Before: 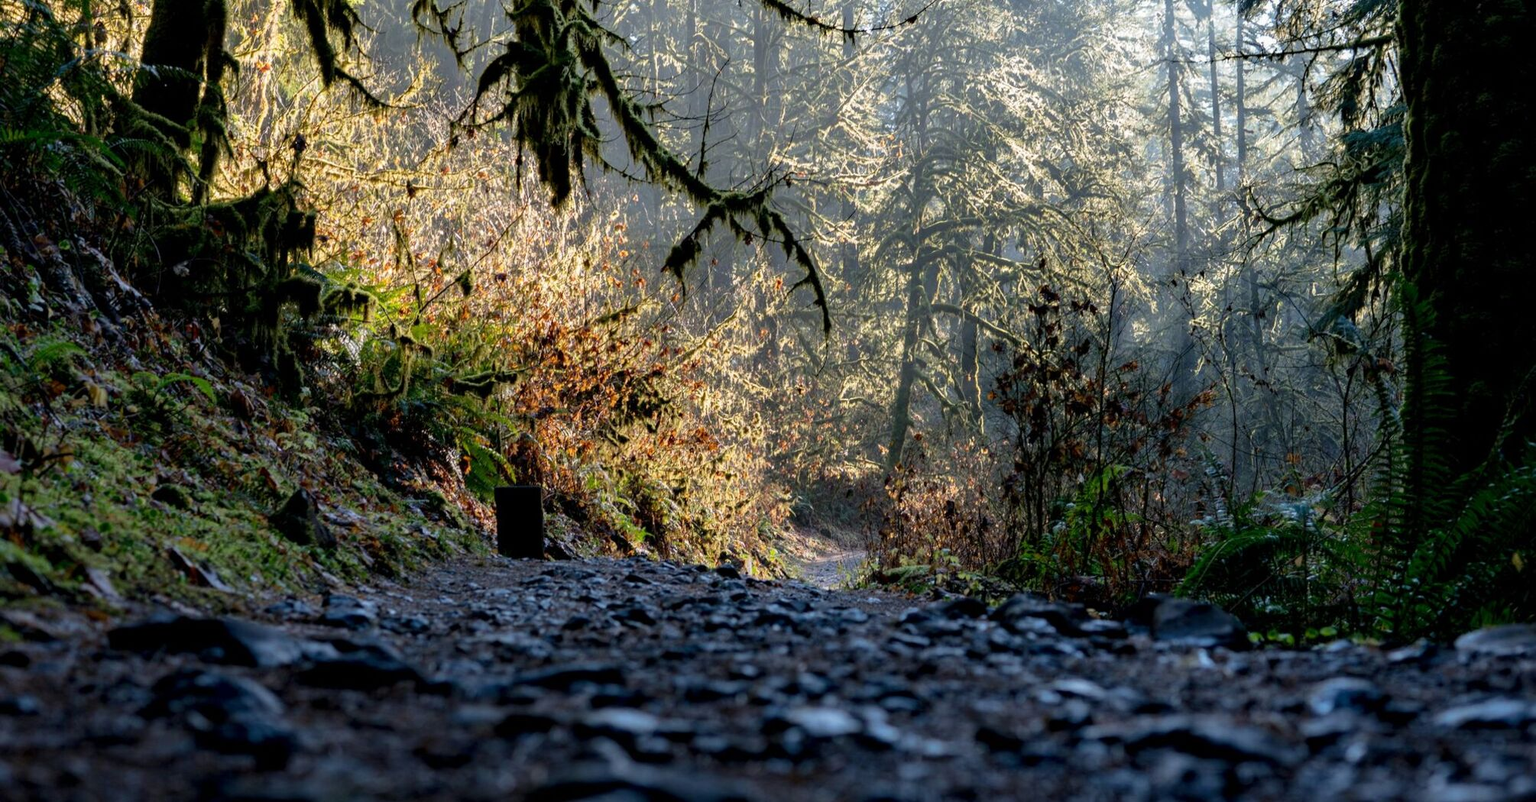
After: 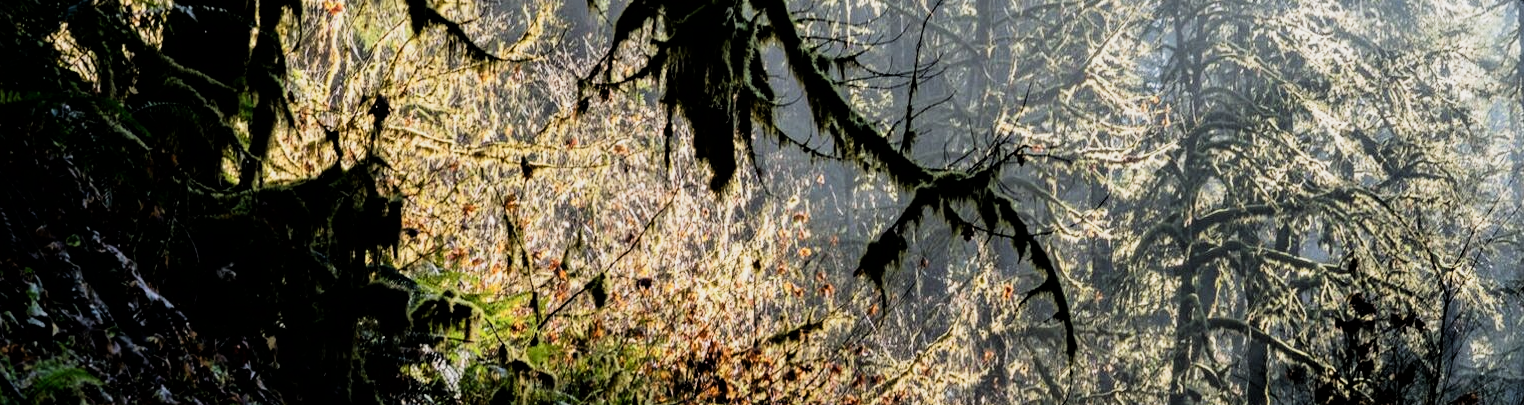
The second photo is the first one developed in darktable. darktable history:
filmic rgb: black relative exposure -5.03 EV, white relative exposure 3.53 EV, hardness 3.18, contrast 1.494, highlights saturation mix -49.68%
crop: left 0.58%, top 7.633%, right 23.571%, bottom 53.737%
